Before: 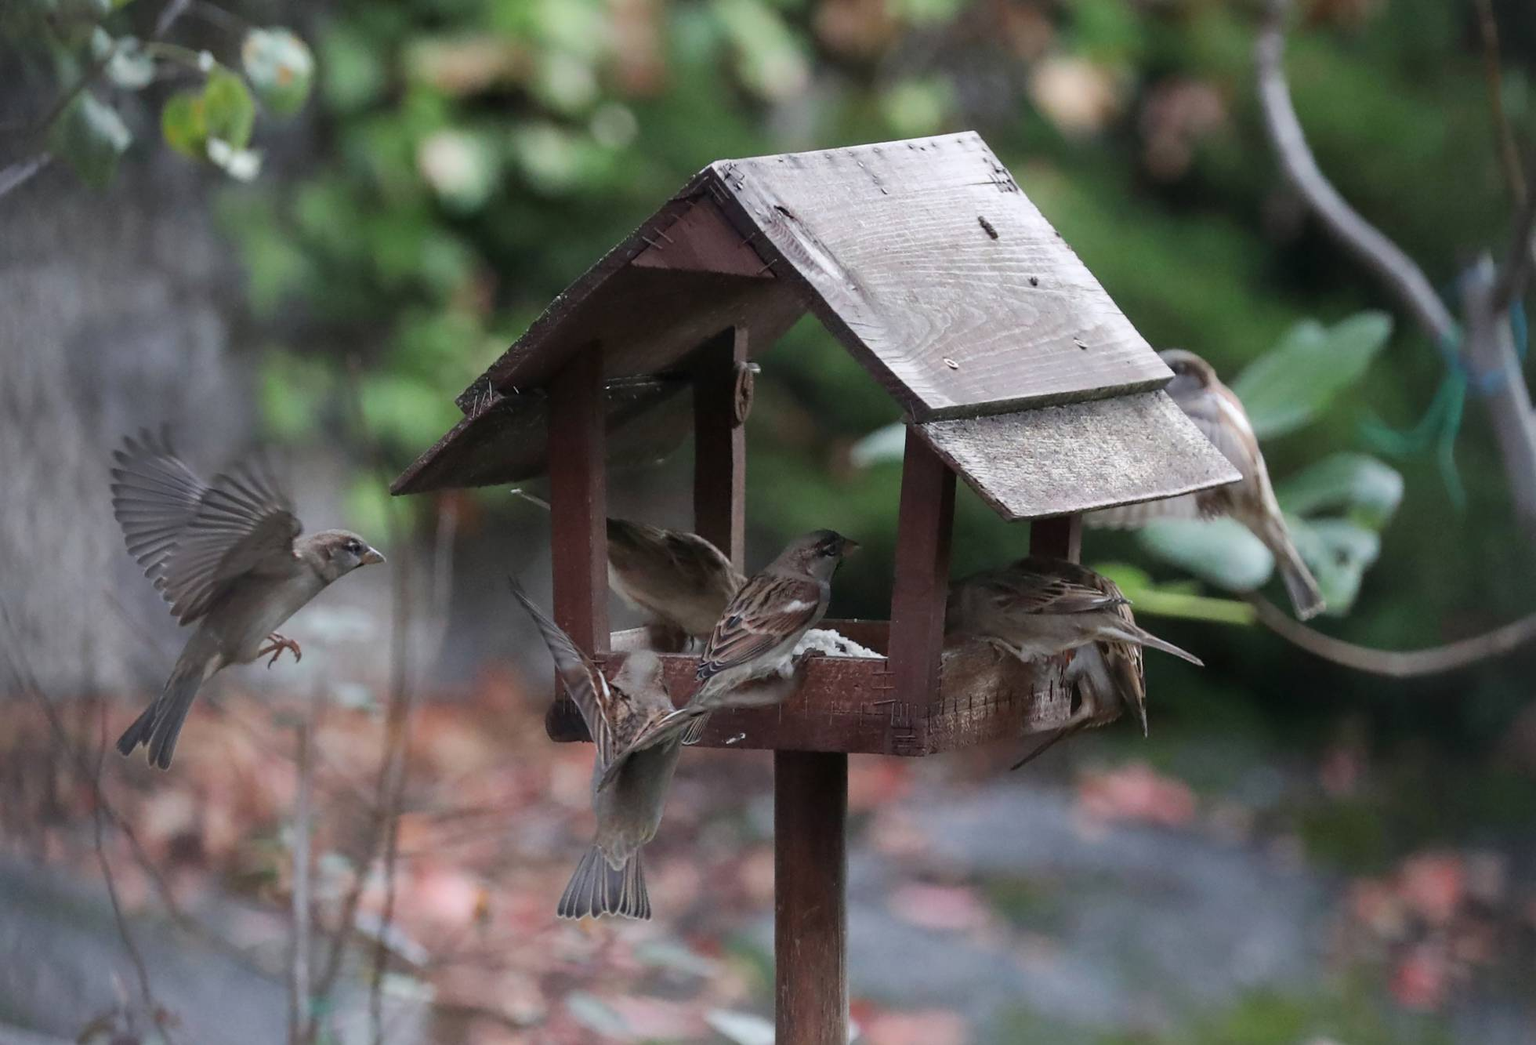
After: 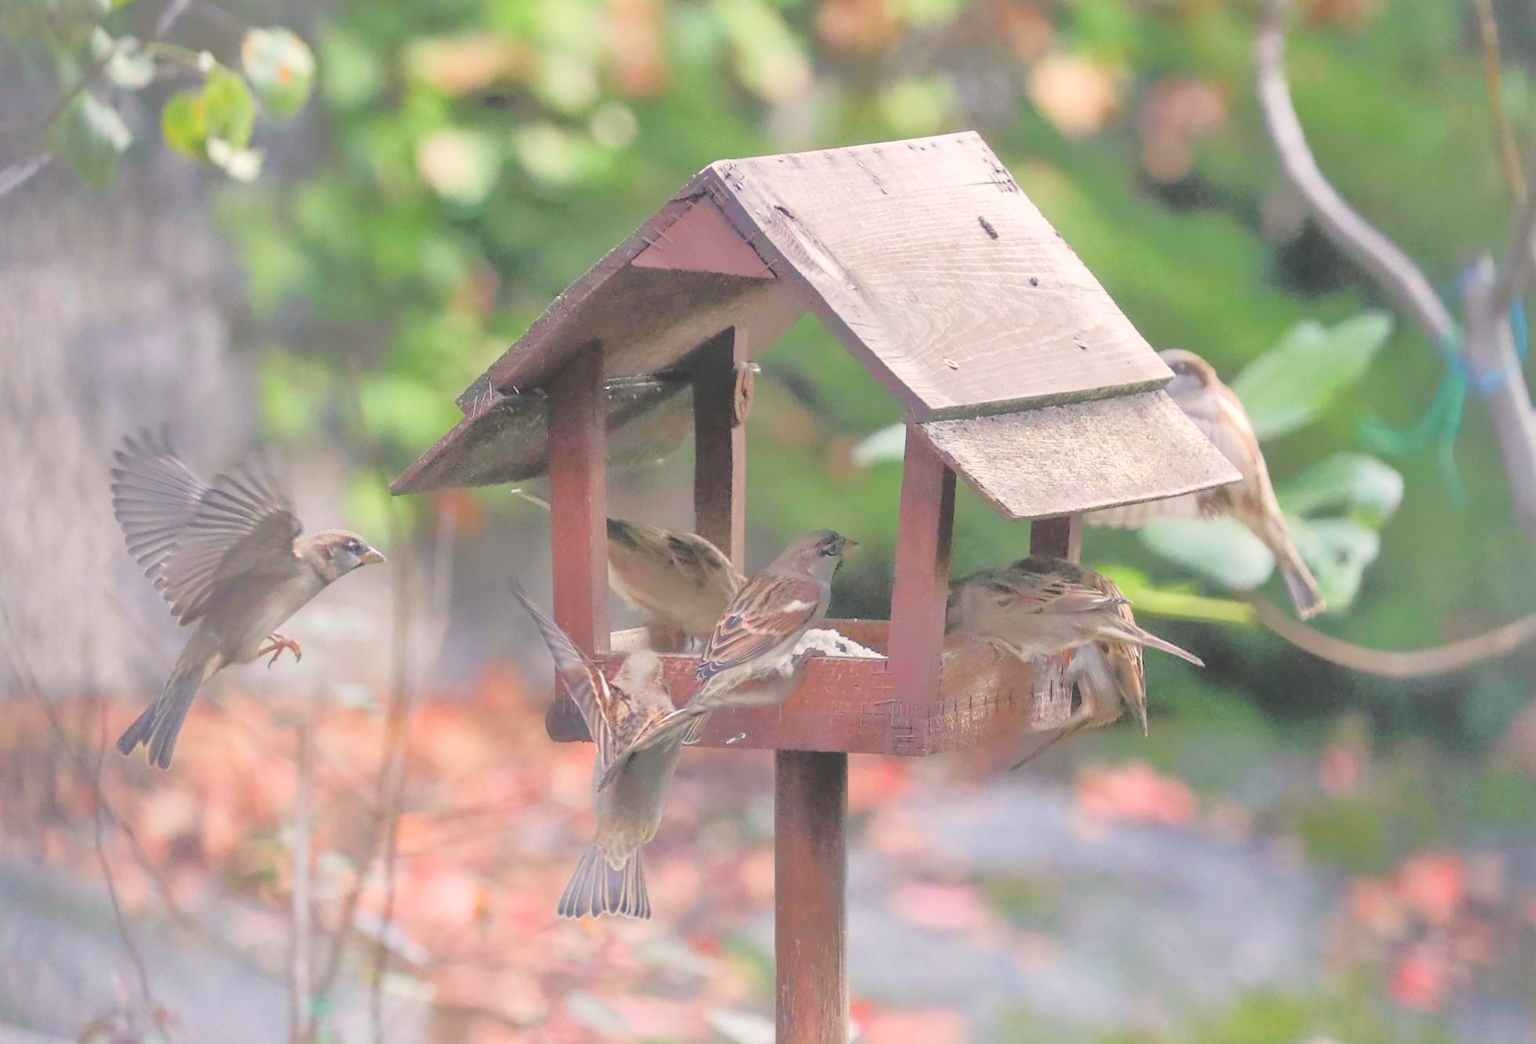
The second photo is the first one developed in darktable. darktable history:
tone curve: curves: ch0 [(0.047, 0) (0.292, 0.352) (0.657, 0.678) (1, 0.958)], color space Lab, linked channels, preserve colors none
exposure: exposure 0.935 EV, compensate highlight preservation false
local contrast: on, module defaults
tone equalizer: -8 EV -0.528 EV, -7 EV -0.319 EV, -6 EV -0.083 EV, -5 EV 0.413 EV, -4 EV 0.985 EV, -3 EV 0.791 EV, -2 EV -0.01 EV, -1 EV 0.14 EV, +0 EV -0.012 EV, smoothing 1
color balance rgb: shadows lift › chroma 2%, shadows lift › hue 247.2°, power › chroma 0.3%, power › hue 25.2°, highlights gain › chroma 3%, highlights gain › hue 60°, global offset › luminance 2%, perceptual saturation grading › global saturation 20%, perceptual saturation grading › highlights -20%, perceptual saturation grading › shadows 30%
global tonemap: drago (0.7, 100)
